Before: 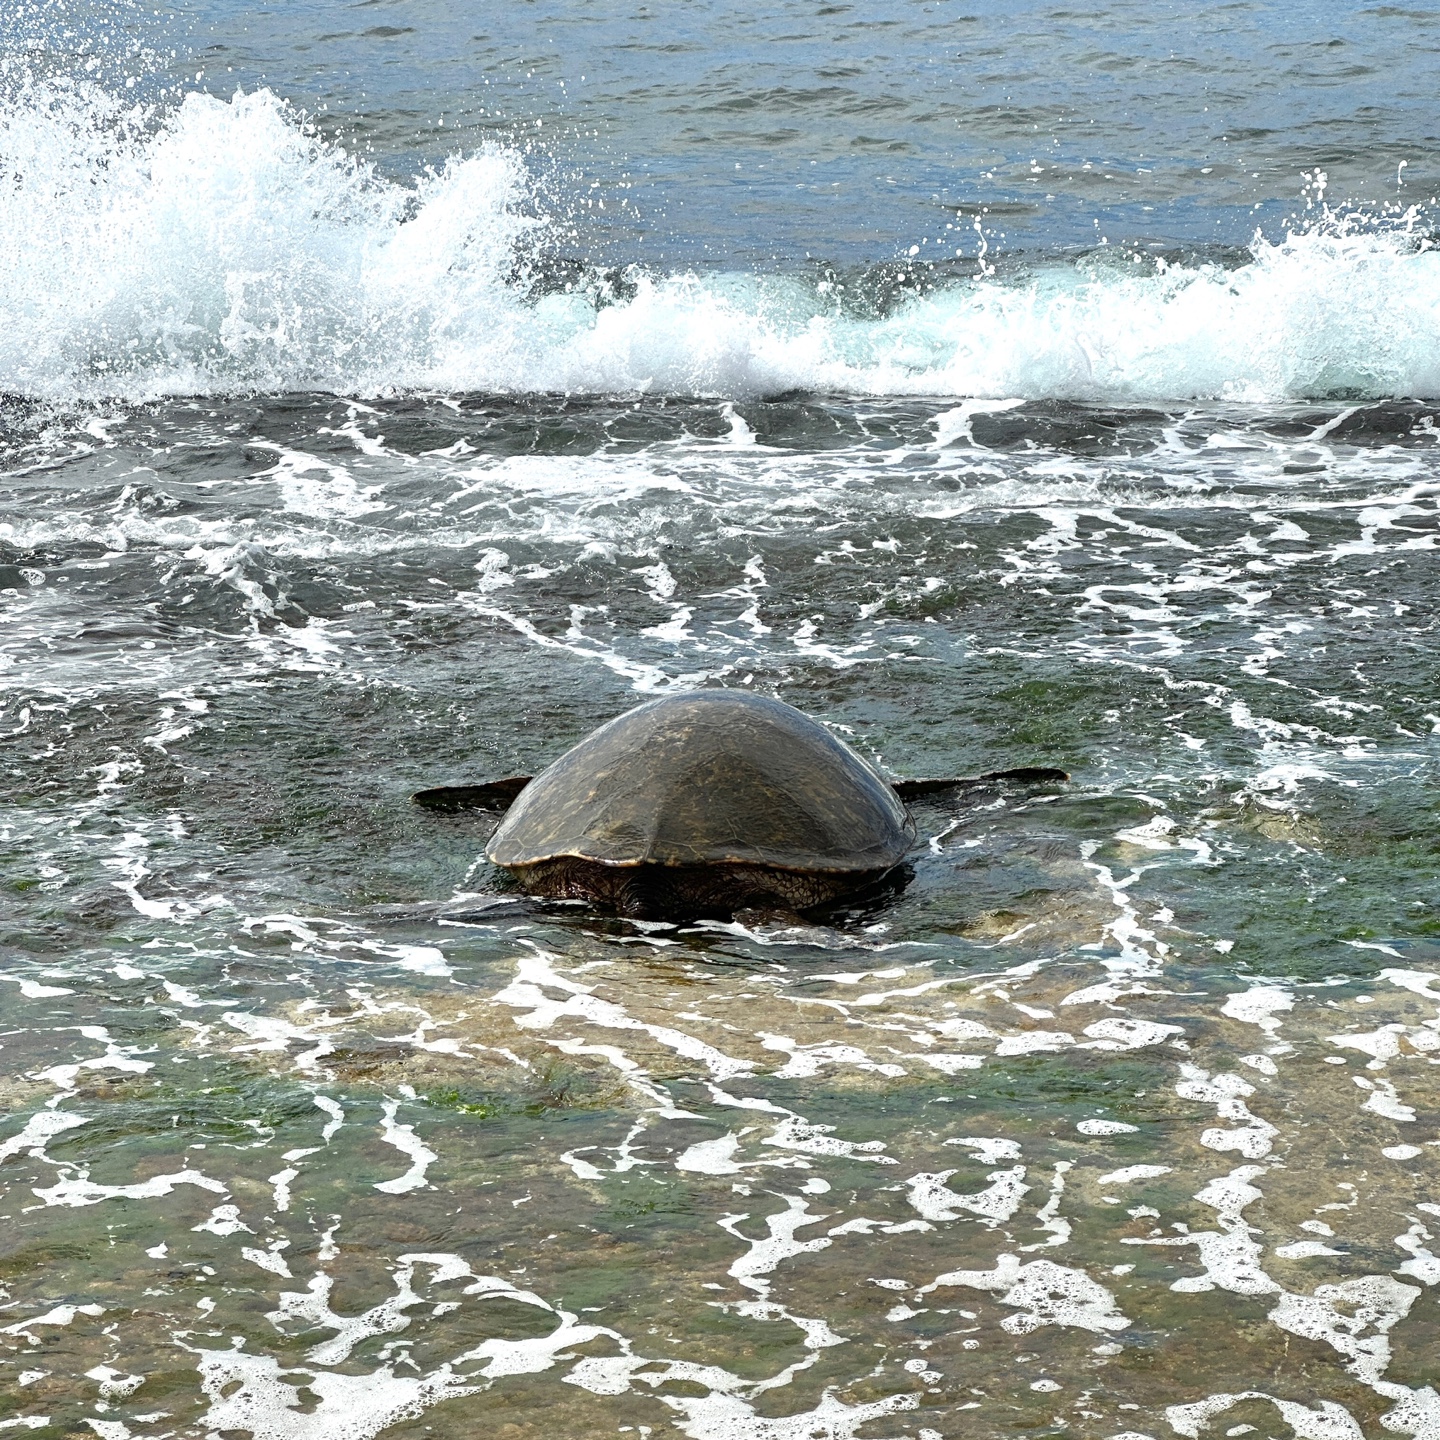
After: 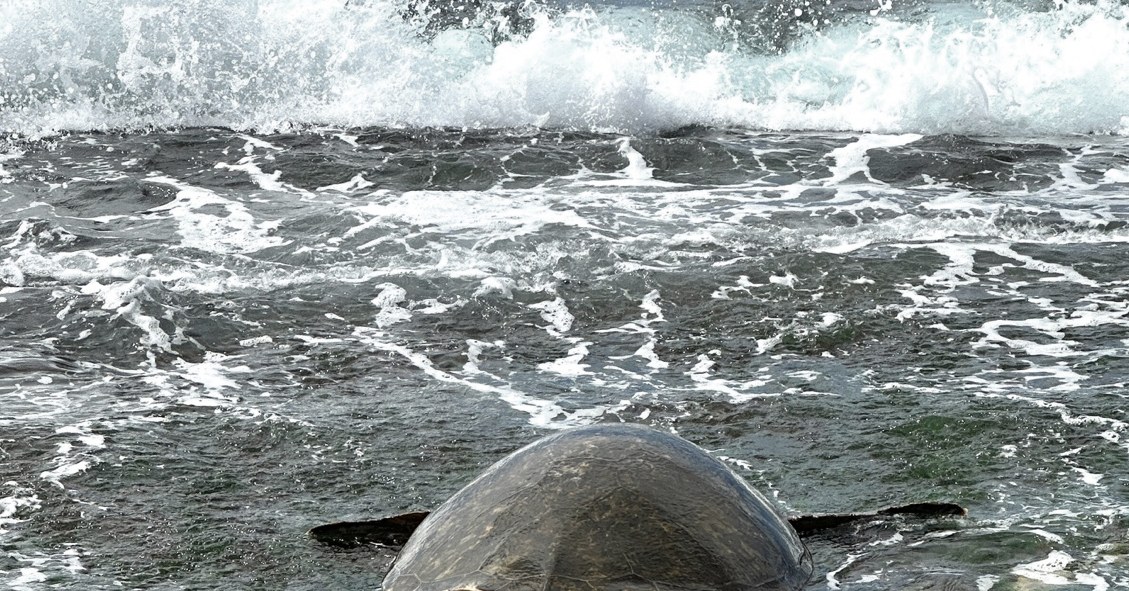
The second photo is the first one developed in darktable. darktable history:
color zones: curves: ch0 [(0, 0.5) (0.125, 0.4) (0.25, 0.5) (0.375, 0.4) (0.5, 0.4) (0.625, 0.35) (0.75, 0.35) (0.875, 0.5)]; ch1 [(0, 0.35) (0.125, 0.45) (0.25, 0.35) (0.375, 0.35) (0.5, 0.35) (0.625, 0.35) (0.75, 0.45) (0.875, 0.35)]; ch2 [(0, 0.6) (0.125, 0.5) (0.25, 0.5) (0.375, 0.6) (0.5, 0.6) (0.625, 0.5) (0.75, 0.5) (0.875, 0.5)]
crop: left 7.195%, top 18.45%, right 14.336%, bottom 40.499%
